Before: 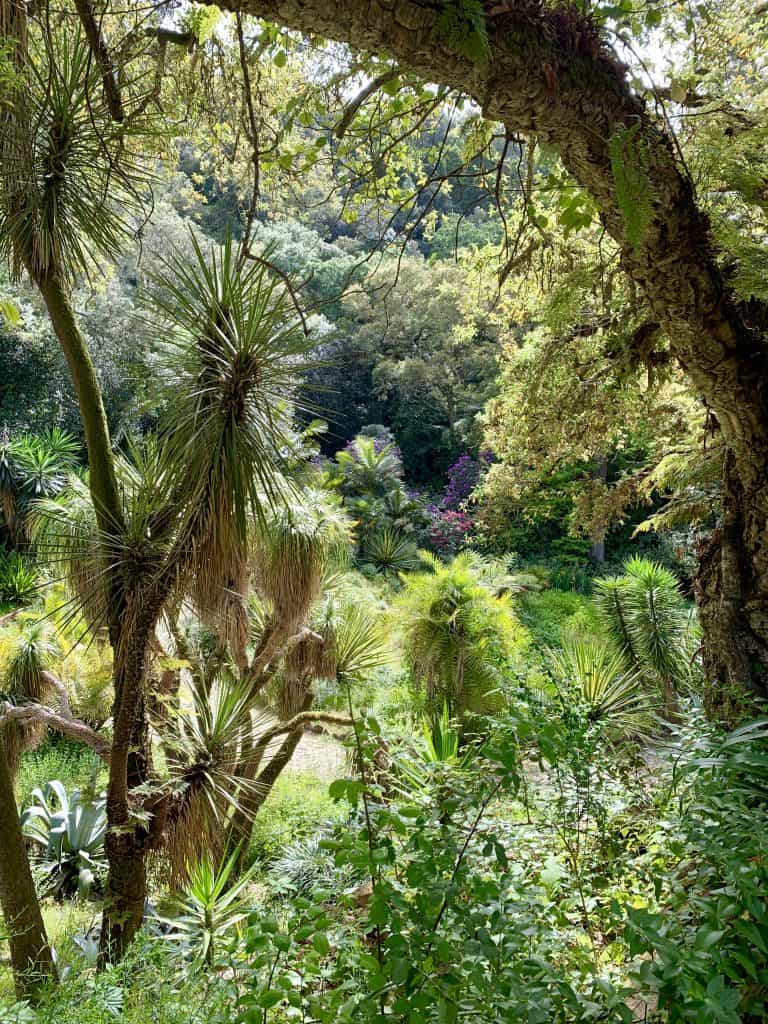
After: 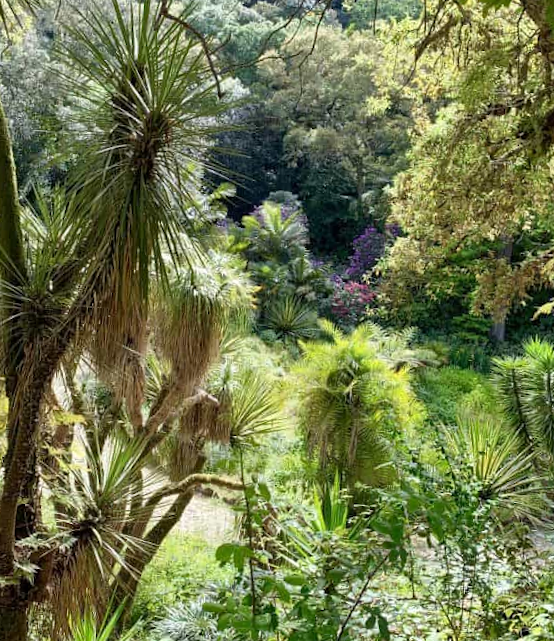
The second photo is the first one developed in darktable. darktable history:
crop and rotate: angle -3.37°, left 9.79%, top 20.73%, right 12.42%, bottom 11.82%
tone equalizer: on, module defaults
